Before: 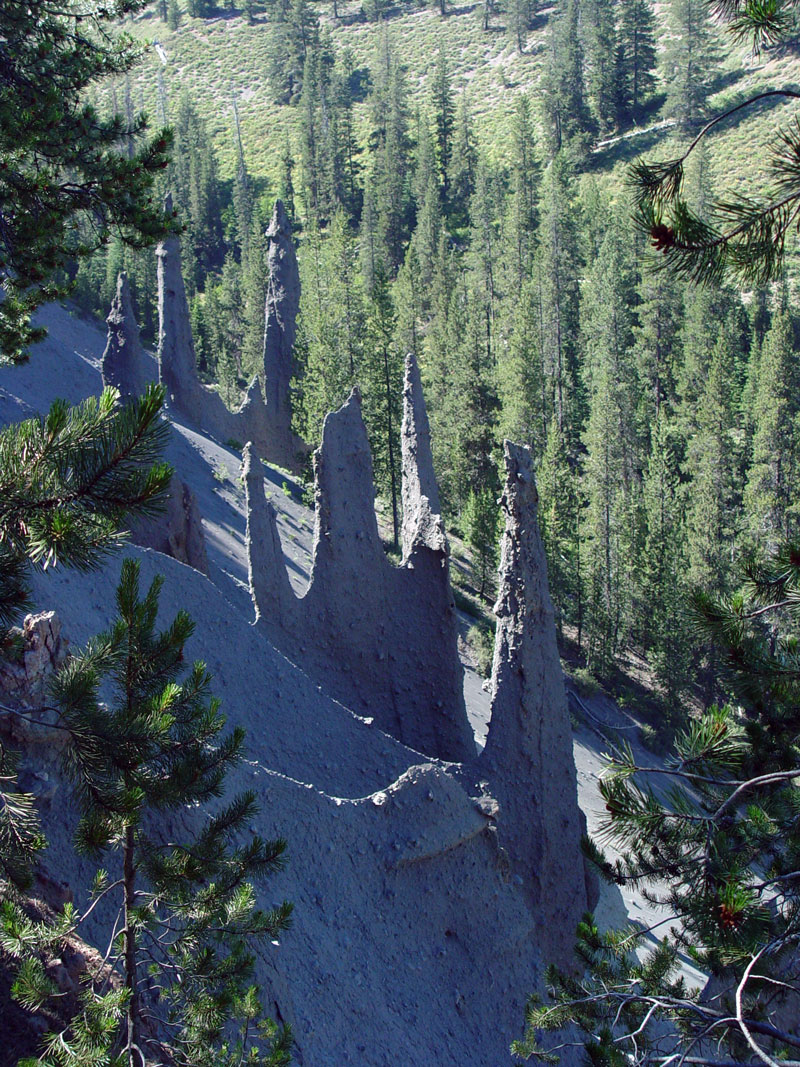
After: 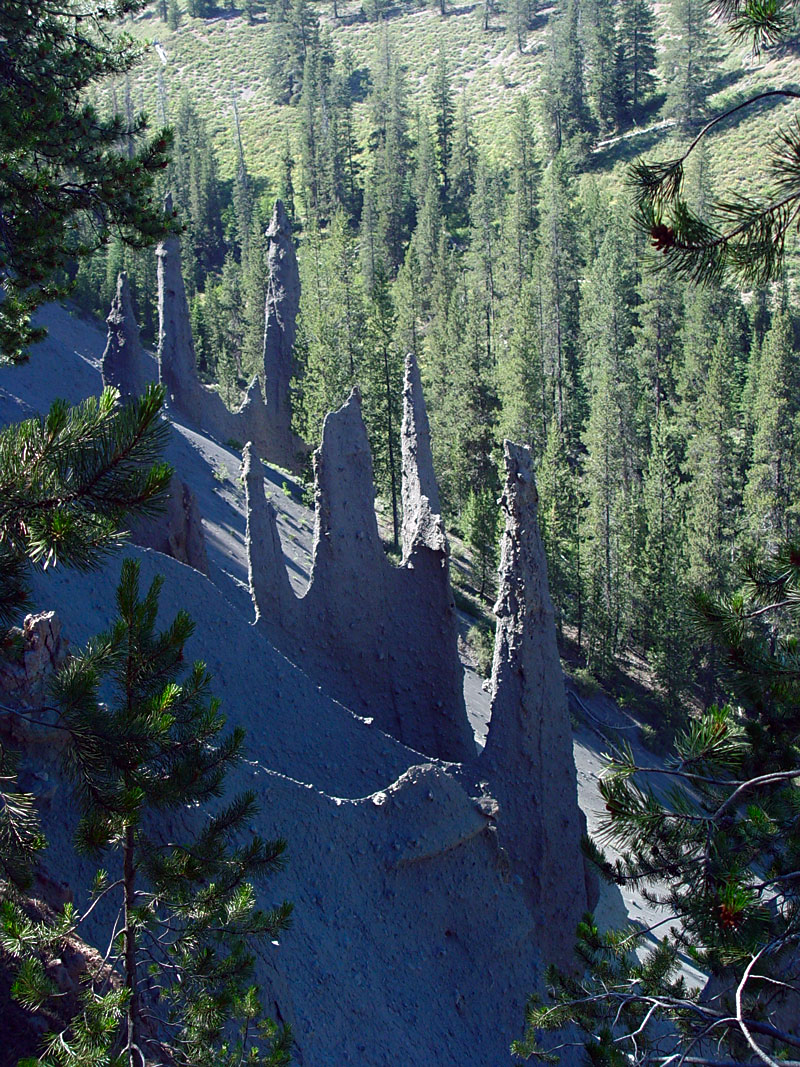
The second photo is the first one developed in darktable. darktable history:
sharpen: amount 0.2
shadows and highlights: shadows -54.3, highlights 86.09, soften with gaussian
